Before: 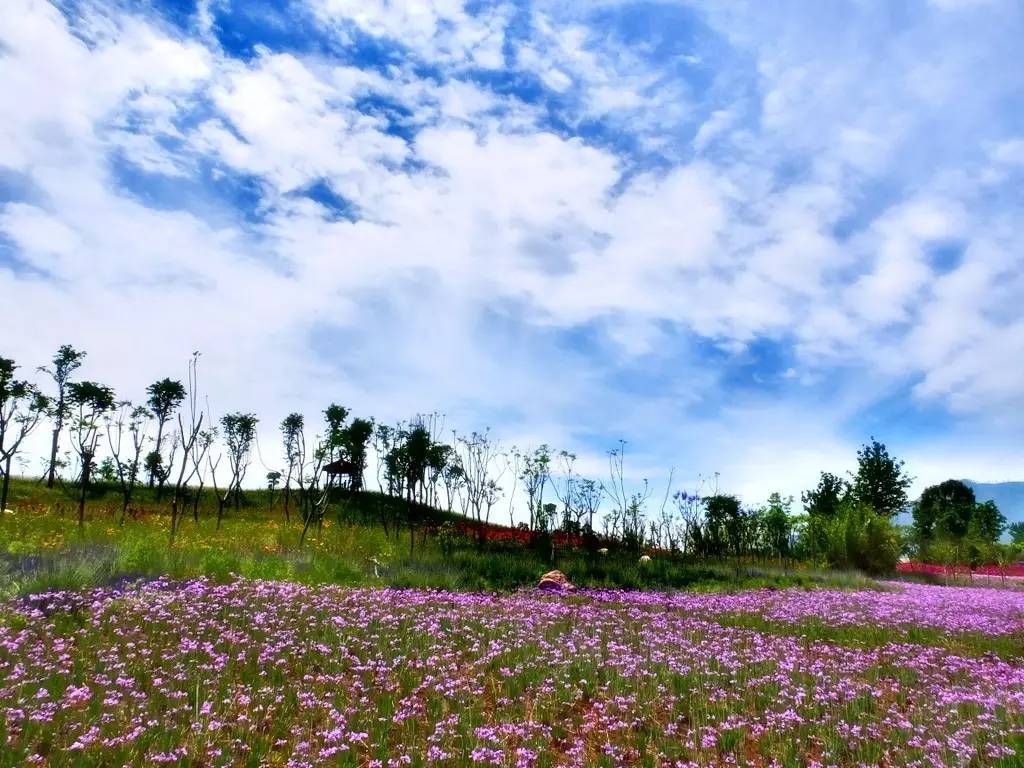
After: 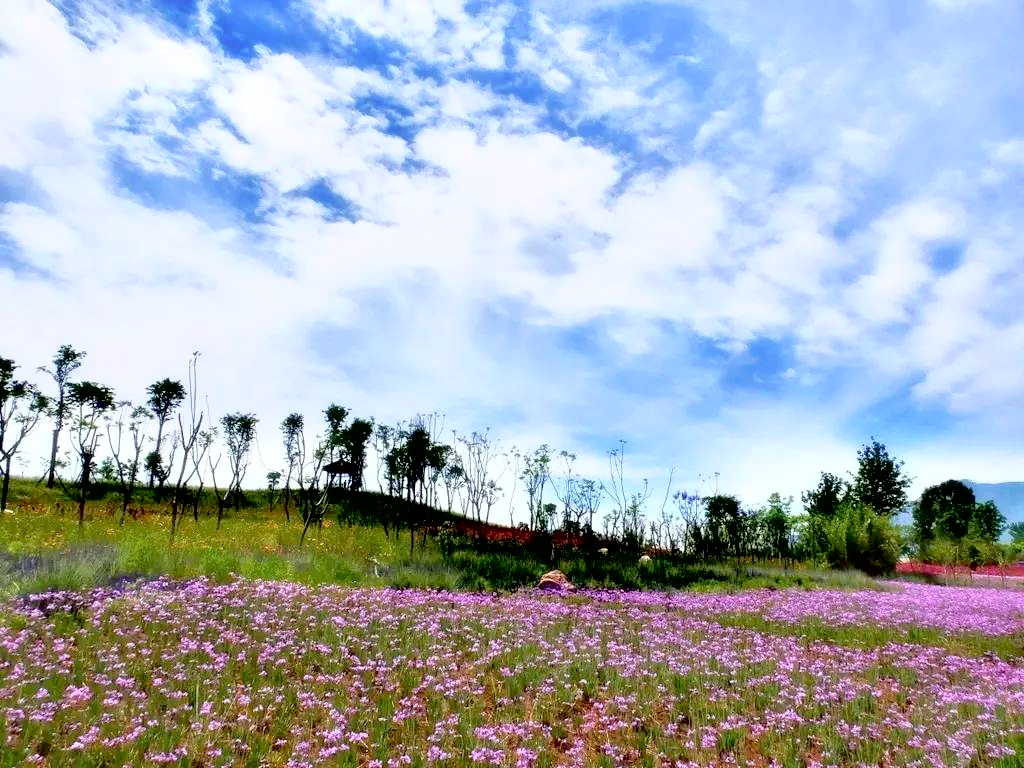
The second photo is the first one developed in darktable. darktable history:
exposure: black level correction 0.011, compensate highlight preservation false
tone curve: curves: ch0 [(0, 0) (0.003, 0.007) (0.011, 0.011) (0.025, 0.021) (0.044, 0.04) (0.069, 0.07) (0.1, 0.129) (0.136, 0.187) (0.177, 0.254) (0.224, 0.325) (0.277, 0.398) (0.335, 0.461) (0.399, 0.513) (0.468, 0.571) (0.543, 0.624) (0.623, 0.69) (0.709, 0.777) (0.801, 0.86) (0.898, 0.953) (1, 1)], color space Lab, independent channels, preserve colors none
